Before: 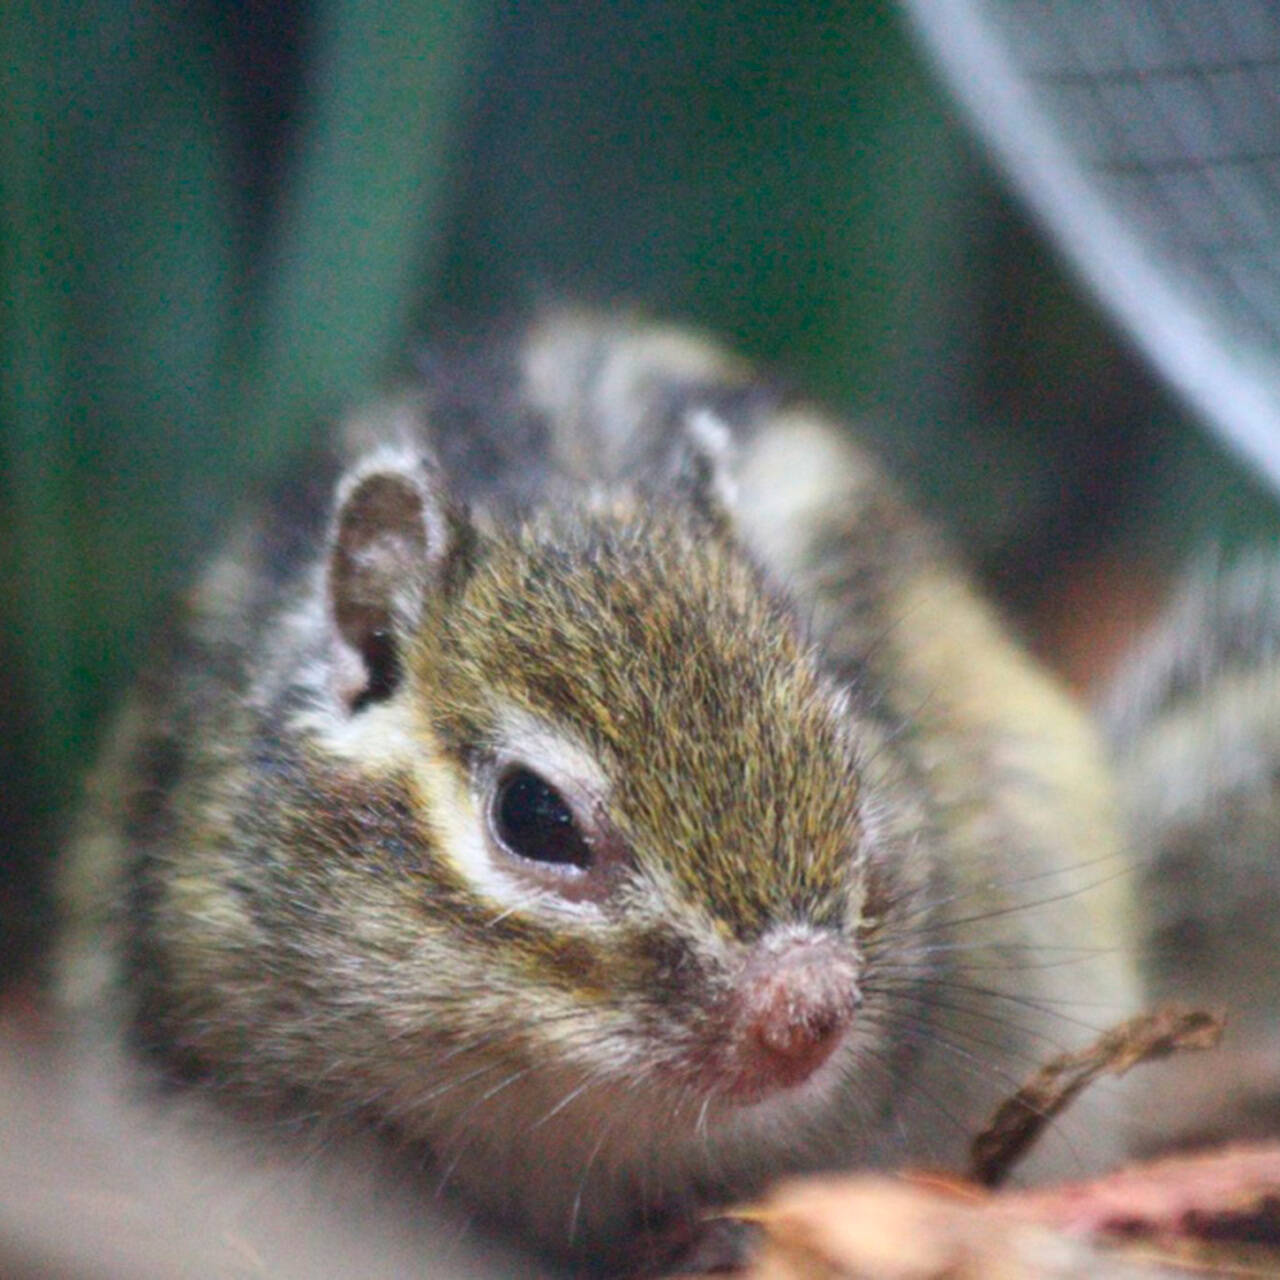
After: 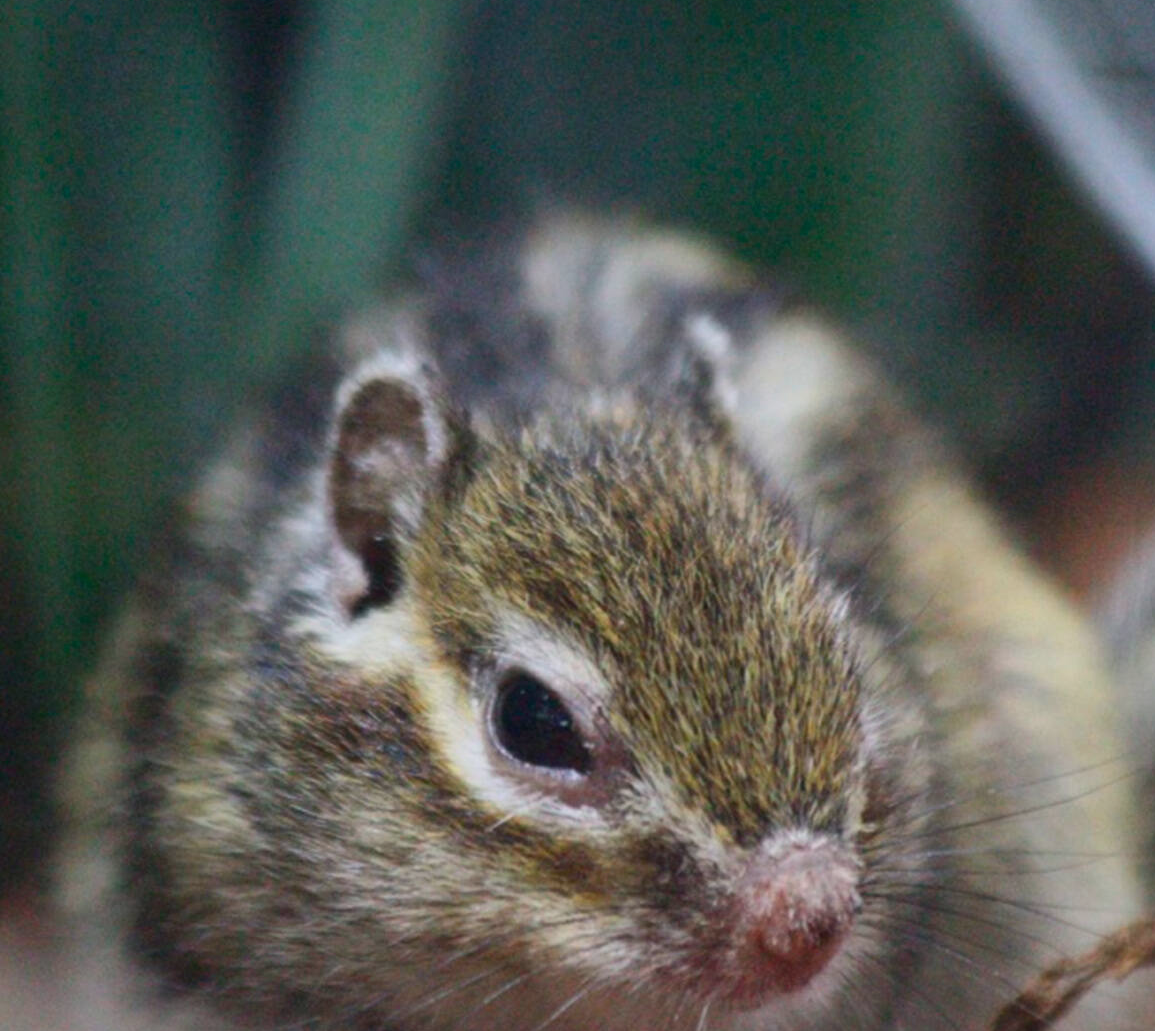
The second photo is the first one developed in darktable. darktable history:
crop: top 7.49%, right 9.717%, bottom 11.943%
exposure: exposure -0.462 EV, compensate highlight preservation false
local contrast: mode bilateral grid, contrast 20, coarseness 50, detail 120%, midtone range 0.2
